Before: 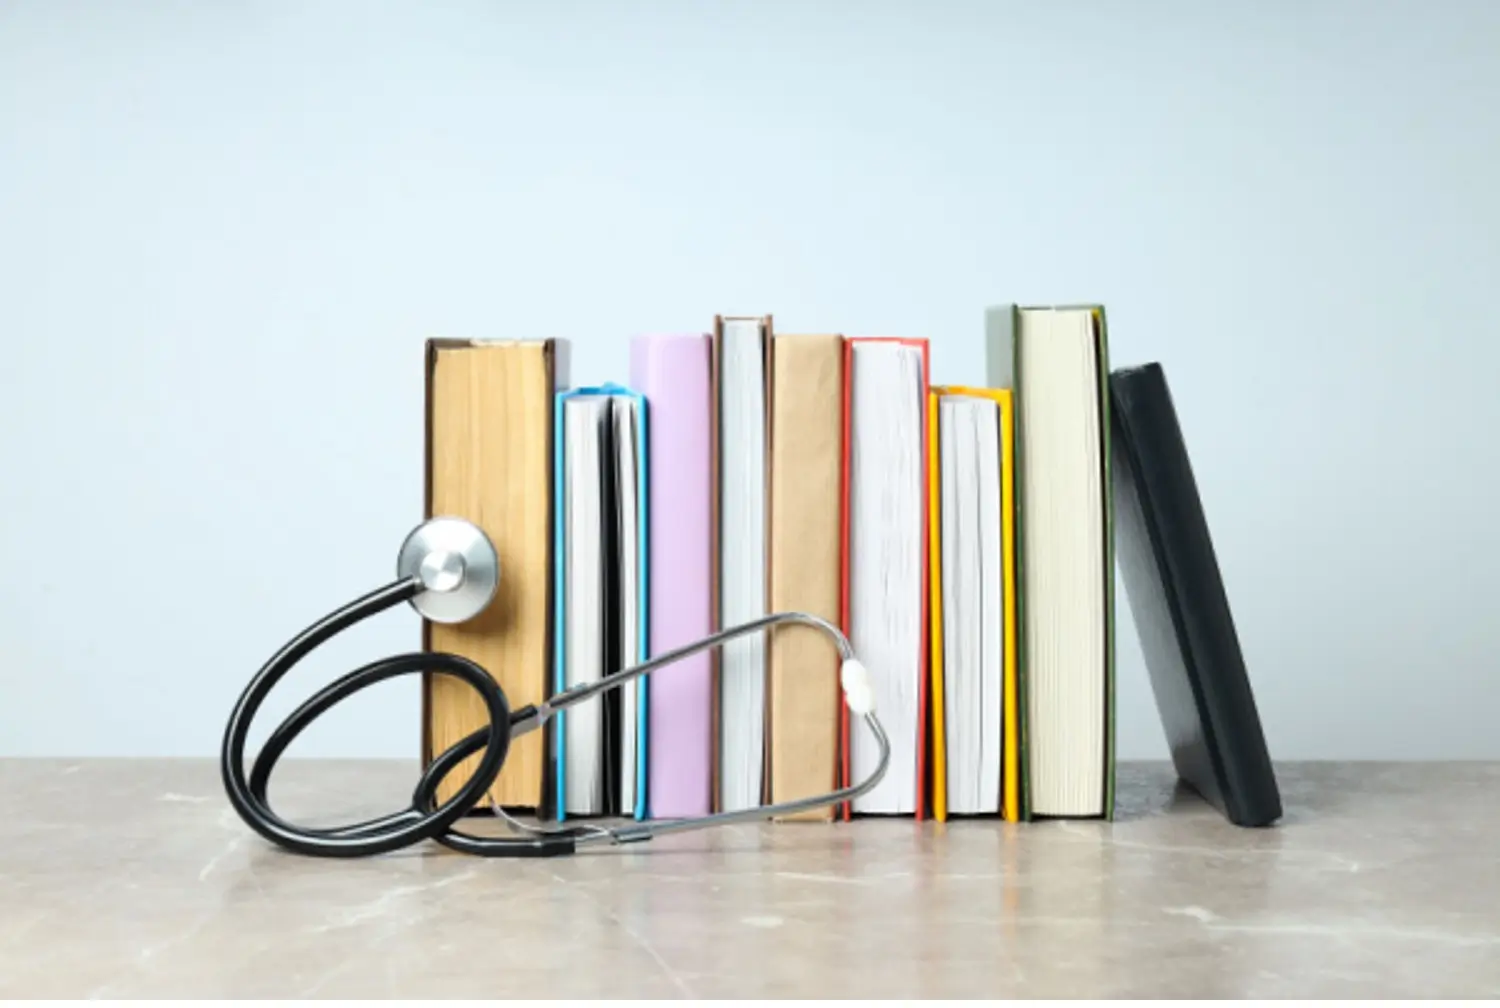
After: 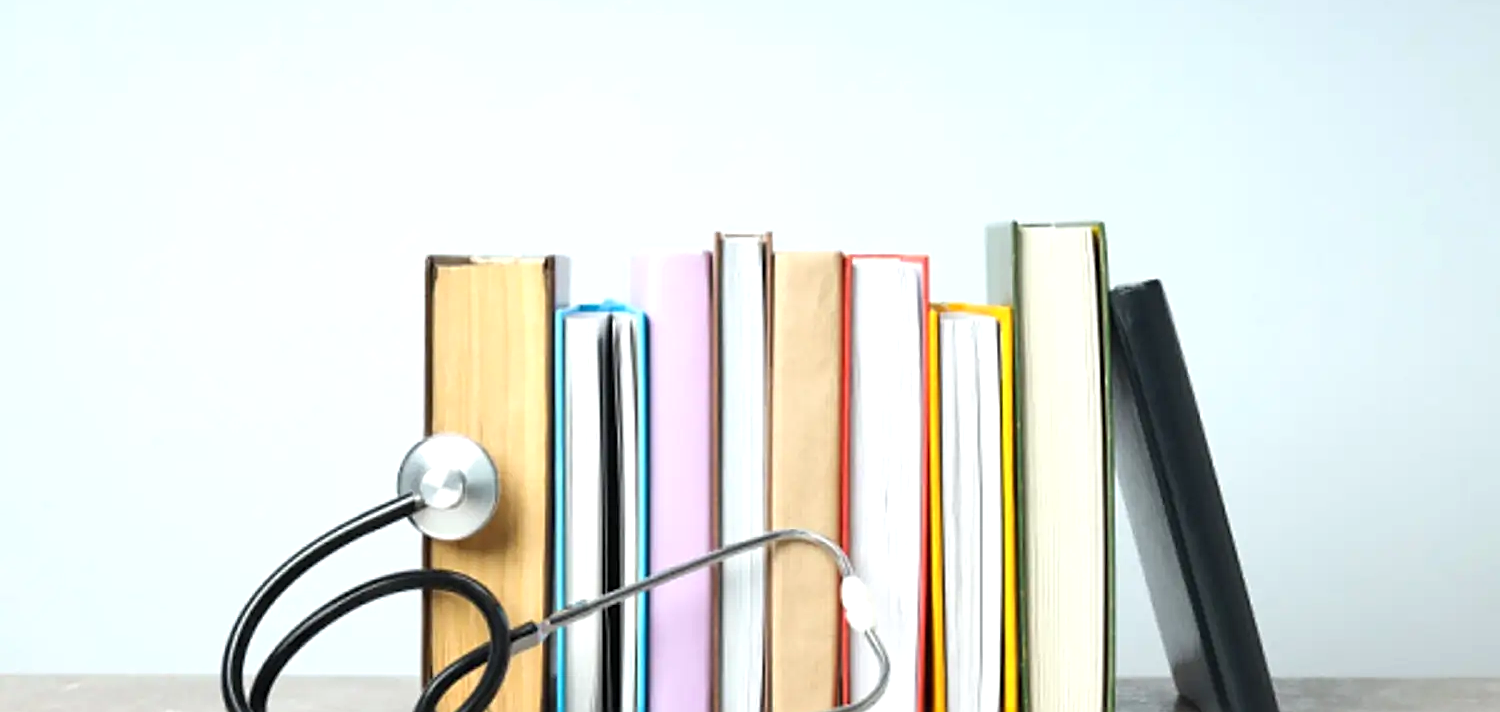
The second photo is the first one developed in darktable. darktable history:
crop and rotate: top 8.293%, bottom 20.996%
exposure: exposure 0.3 EV, compensate highlight preservation false
sharpen: on, module defaults
